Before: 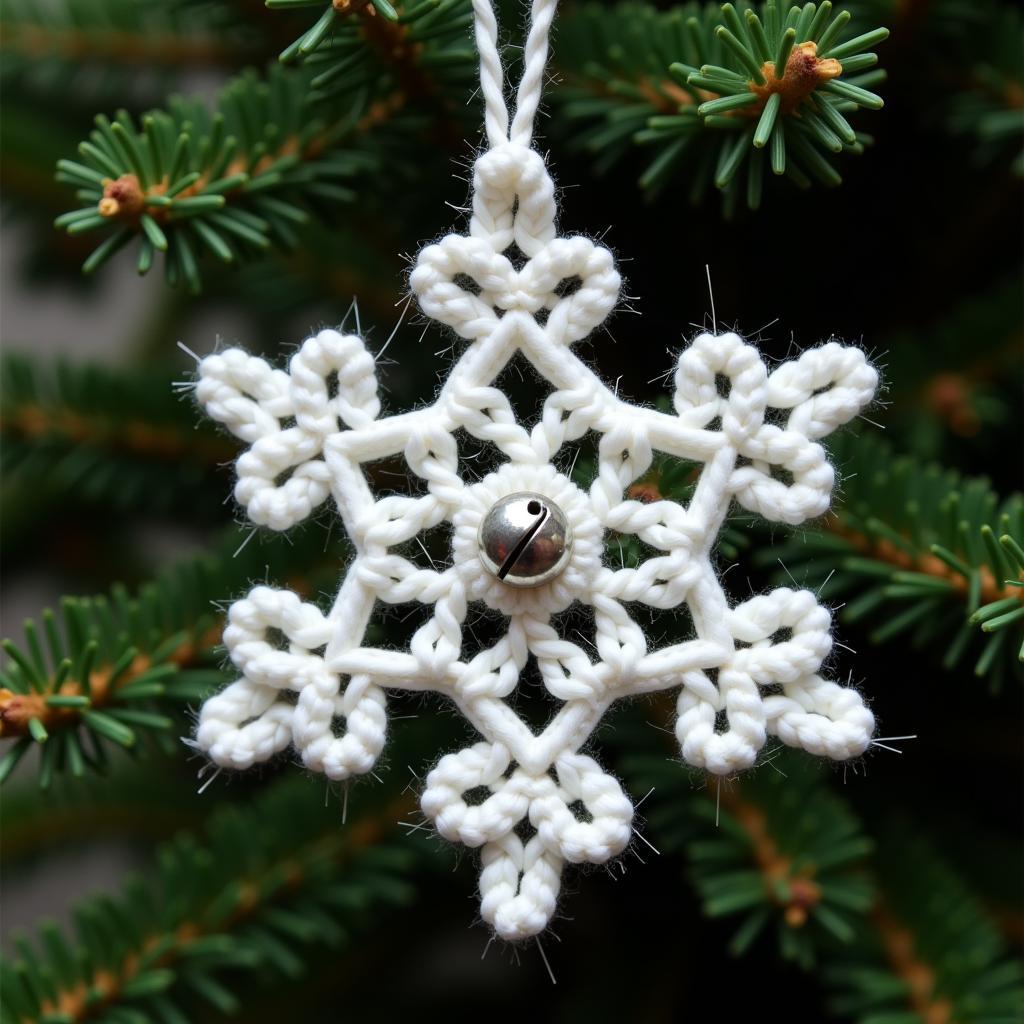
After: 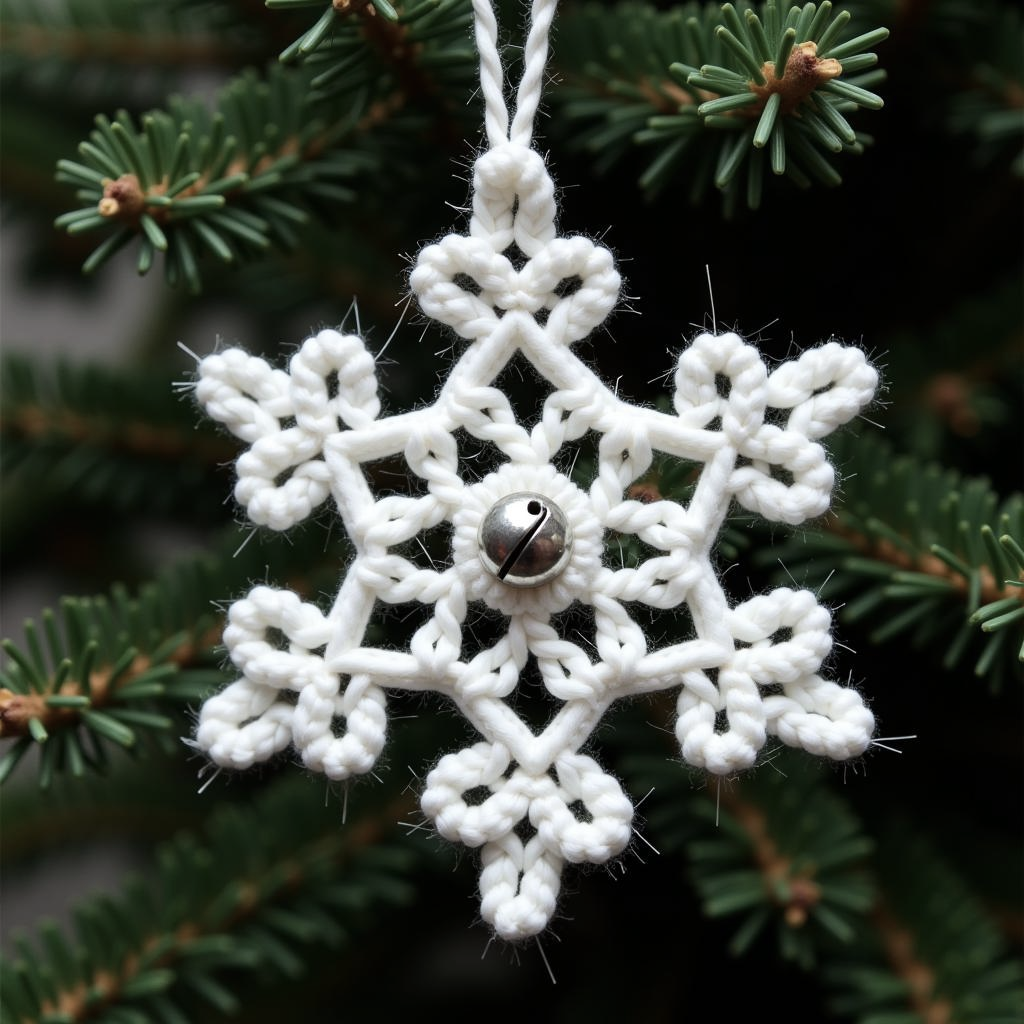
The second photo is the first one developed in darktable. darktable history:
white balance: red 1, blue 1
contrast brightness saturation: contrast 0.1, saturation -0.36
